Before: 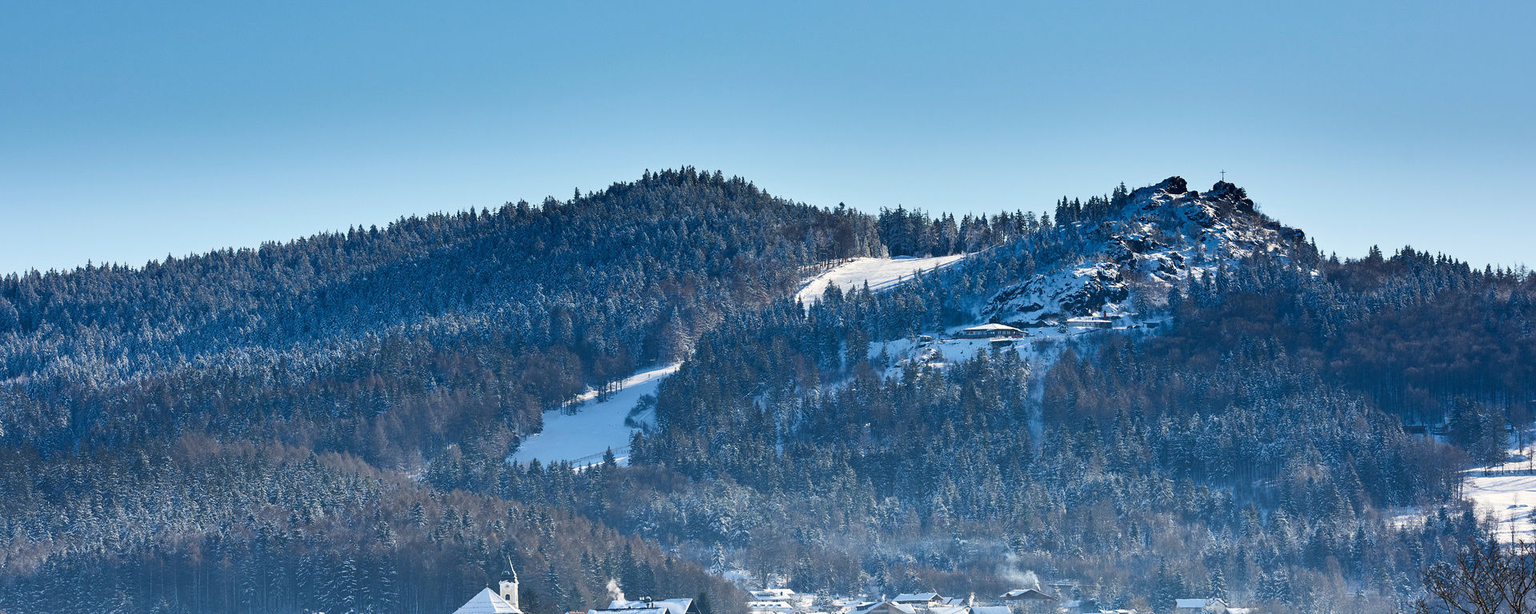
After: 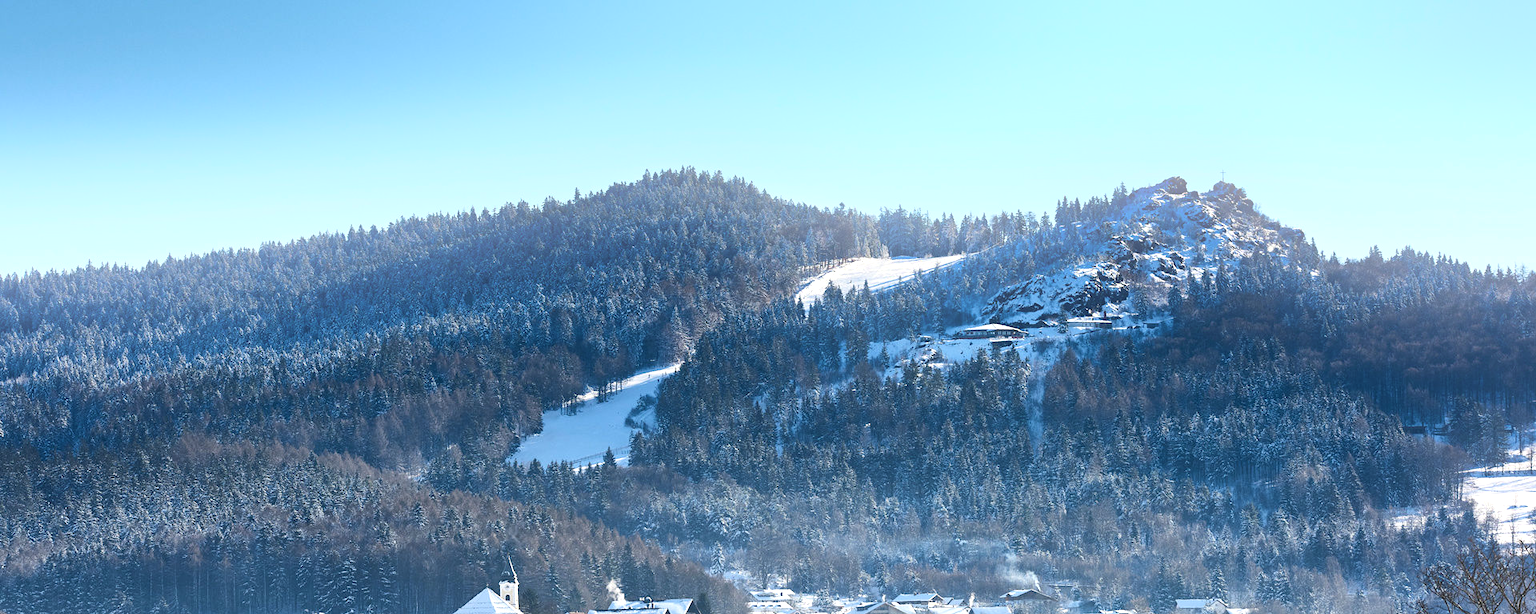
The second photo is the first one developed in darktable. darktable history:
tone equalizer: -8 EV -0.417 EV, -7 EV -0.389 EV, -6 EV -0.333 EV, -5 EV -0.222 EV, -3 EV 0.222 EV, -2 EV 0.333 EV, -1 EV 0.389 EV, +0 EV 0.417 EV, edges refinement/feathering 500, mask exposure compensation -1.57 EV, preserve details no
bloom: on, module defaults
